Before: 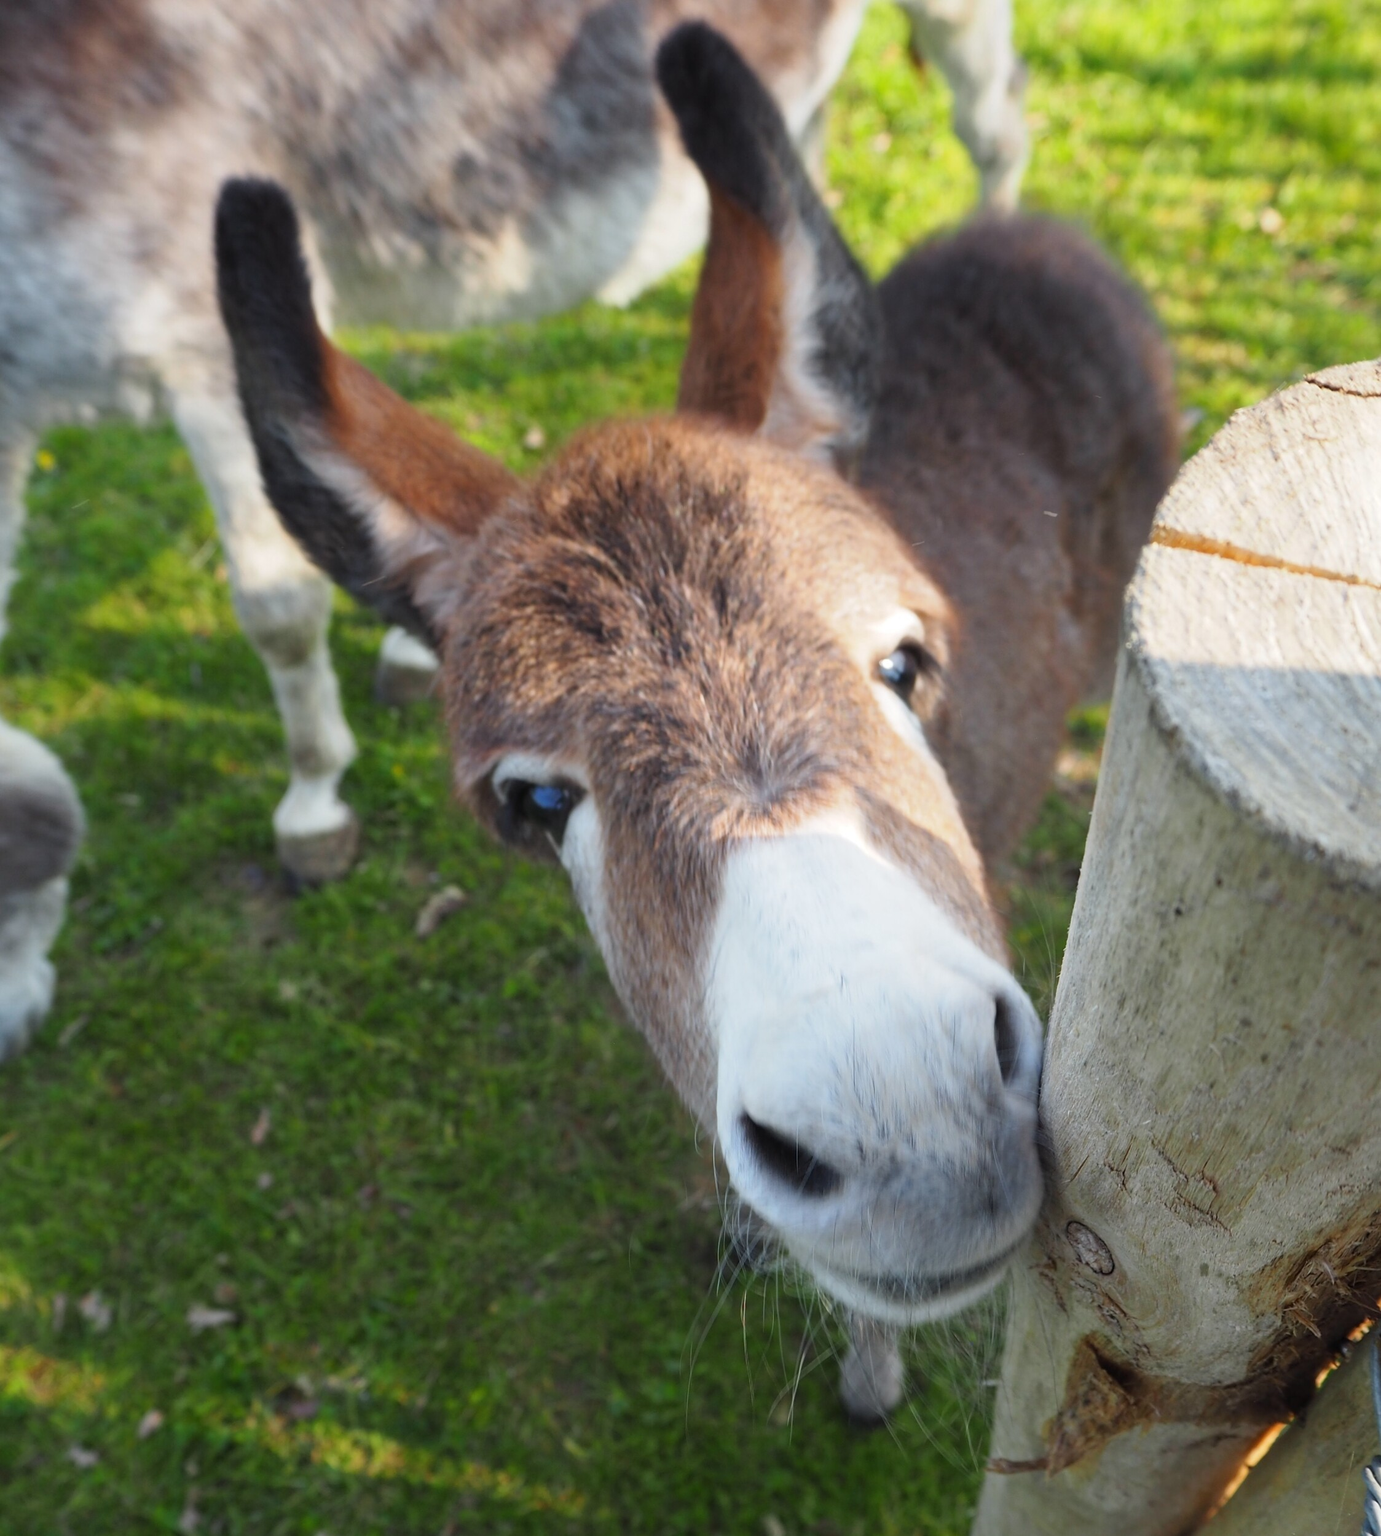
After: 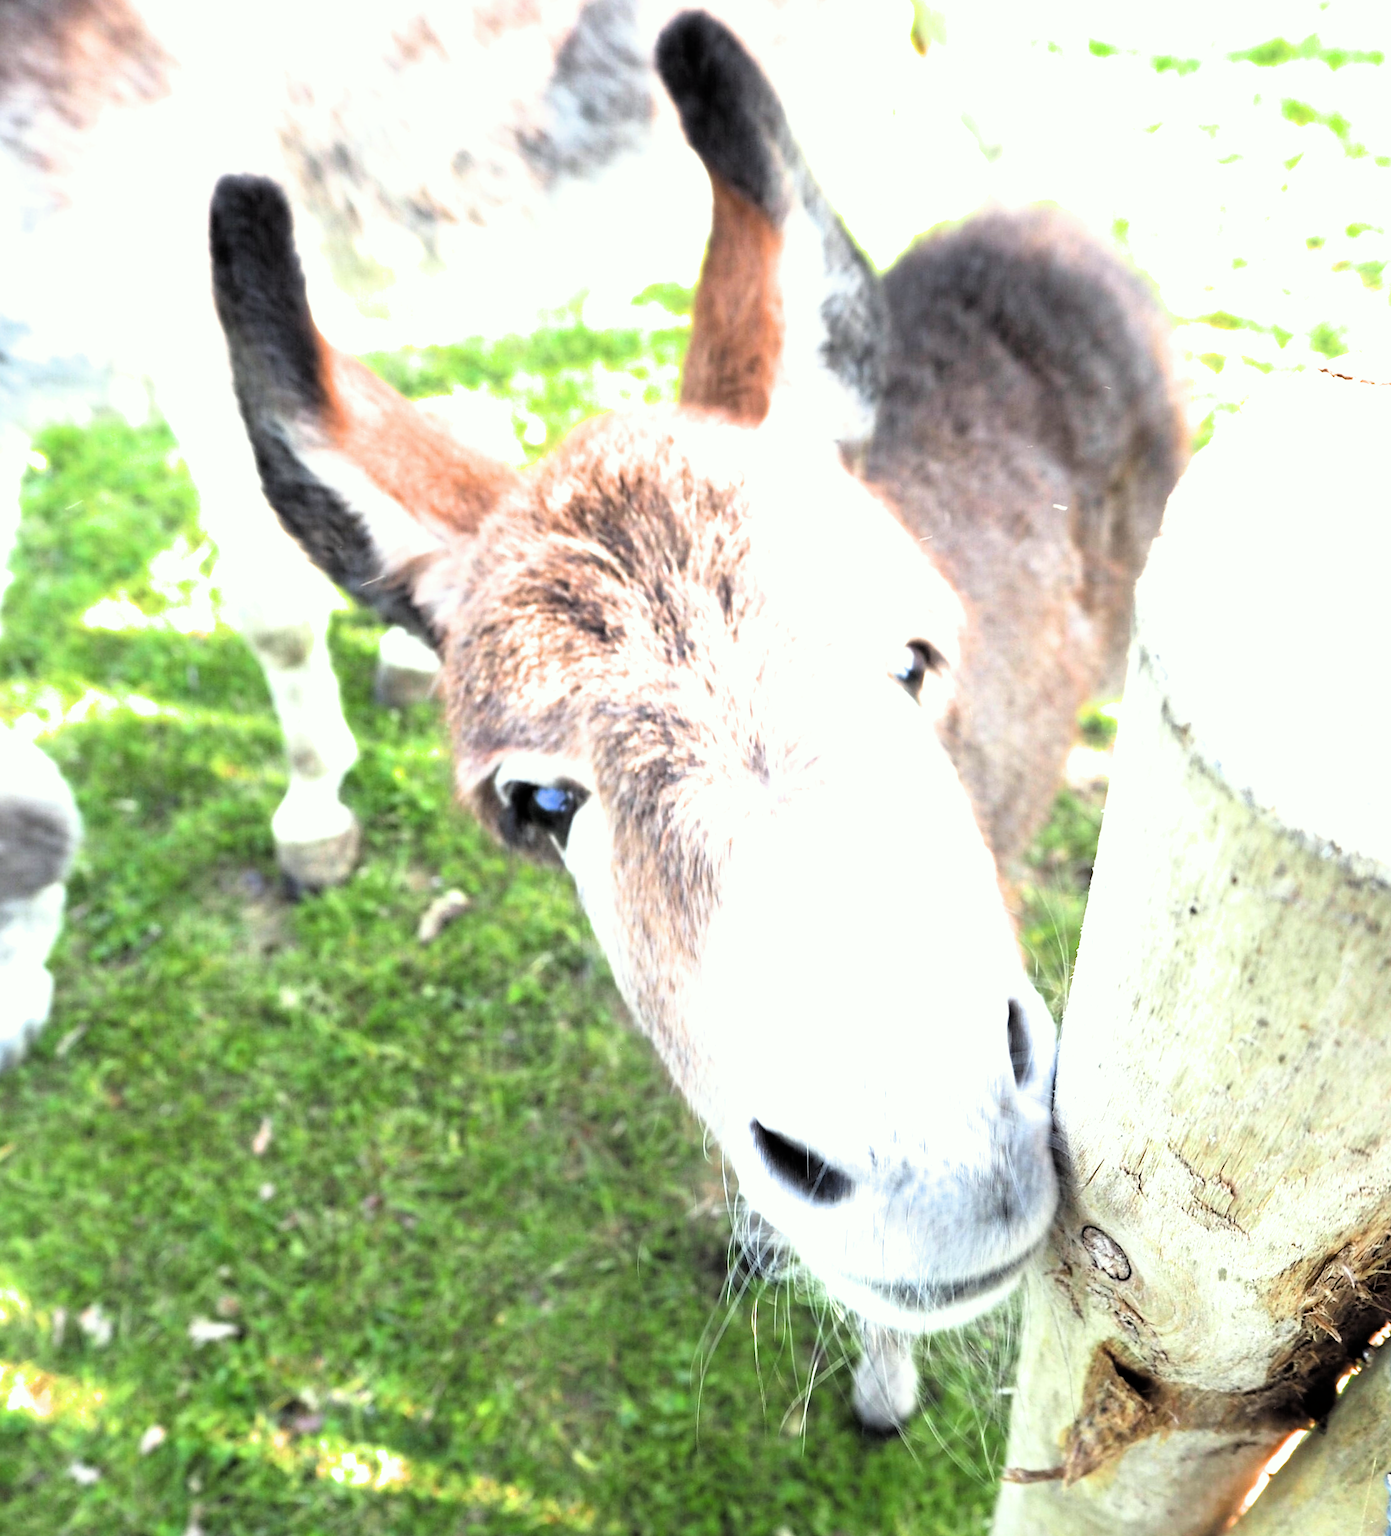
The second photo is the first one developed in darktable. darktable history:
exposure: exposure 2 EV, compensate highlight preservation false
color correction: highlights a* -2.68, highlights b* 2.57
rotate and perspective: rotation -0.45°, automatic cropping original format, crop left 0.008, crop right 0.992, crop top 0.012, crop bottom 0.988
filmic rgb: black relative exposure -3.57 EV, white relative exposure 2.29 EV, hardness 3.41
